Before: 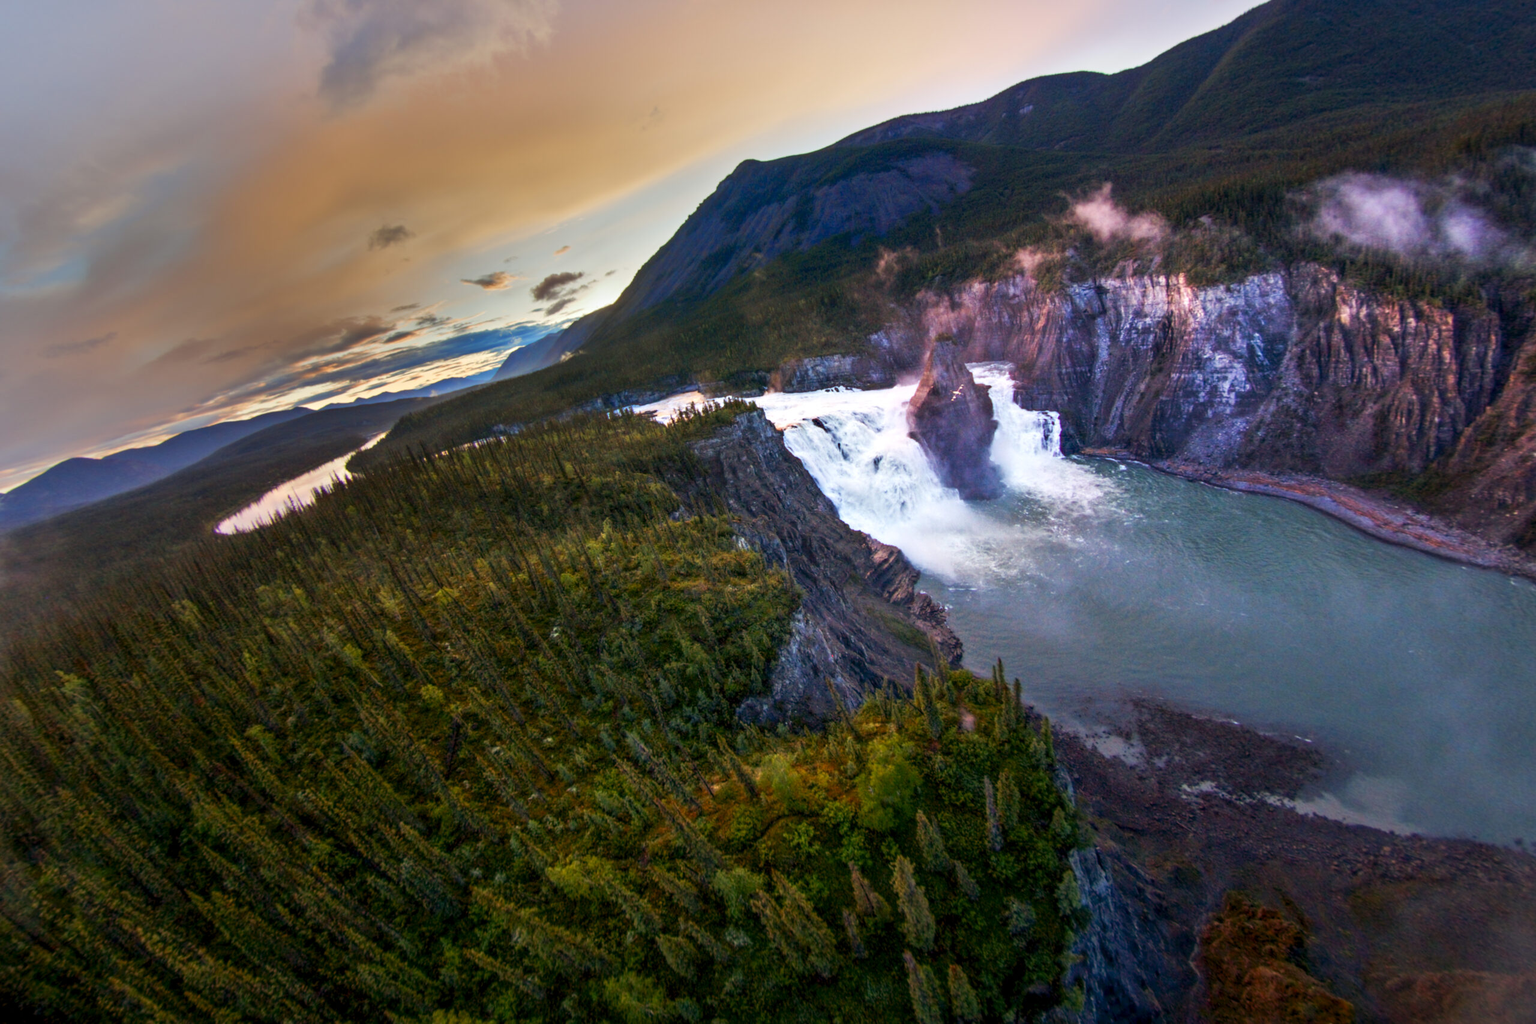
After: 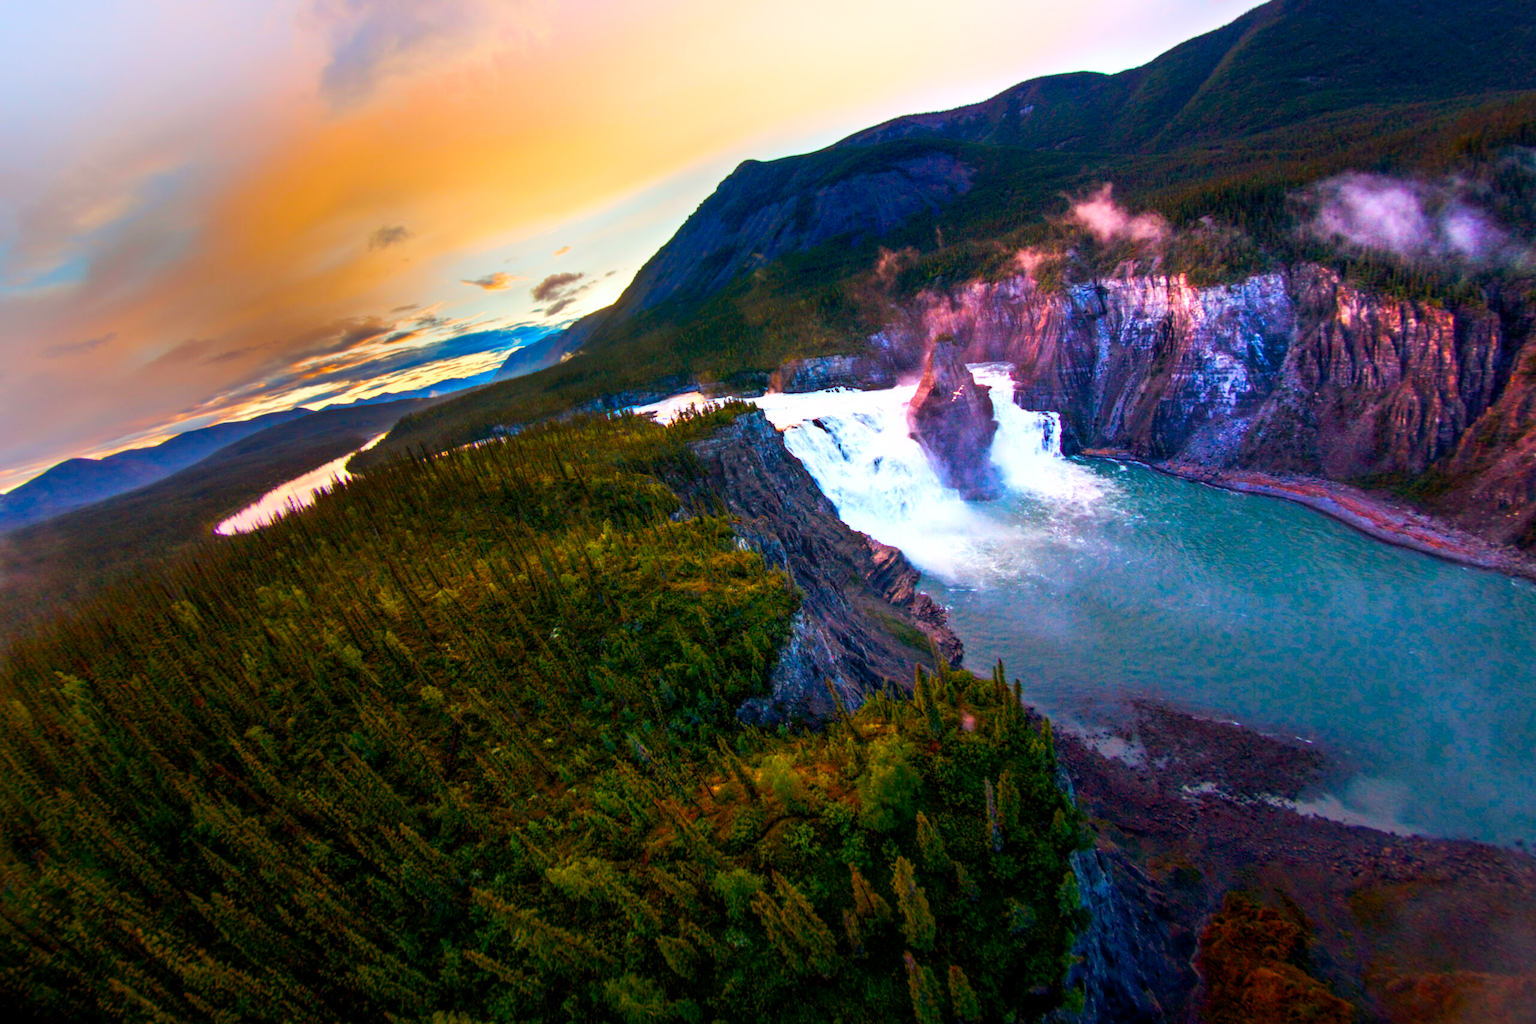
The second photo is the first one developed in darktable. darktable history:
shadows and highlights: shadows -22.03, highlights 99.97, soften with gaussian
crop: left 0.066%
color balance rgb: linear chroma grading › global chroma 15.394%, perceptual saturation grading › global saturation 25.88%, perceptual brilliance grading › highlights 8.041%, perceptual brilliance grading › mid-tones 3.048%, perceptual brilliance grading › shadows 1.261%, global vibrance 20%
